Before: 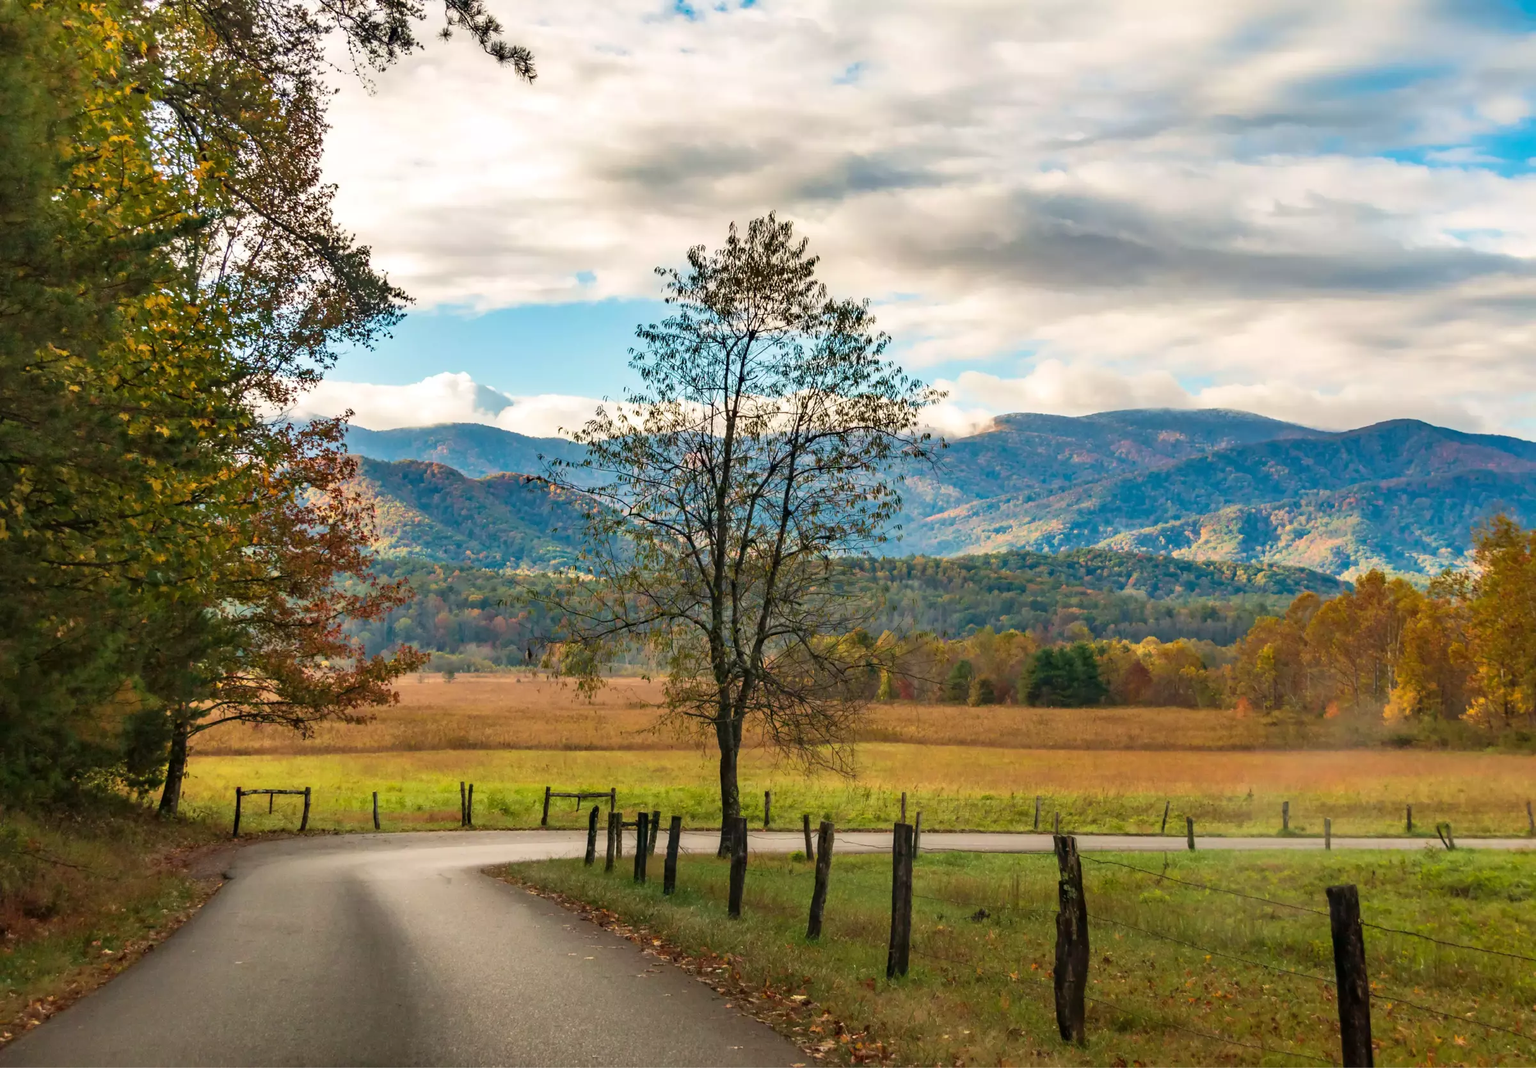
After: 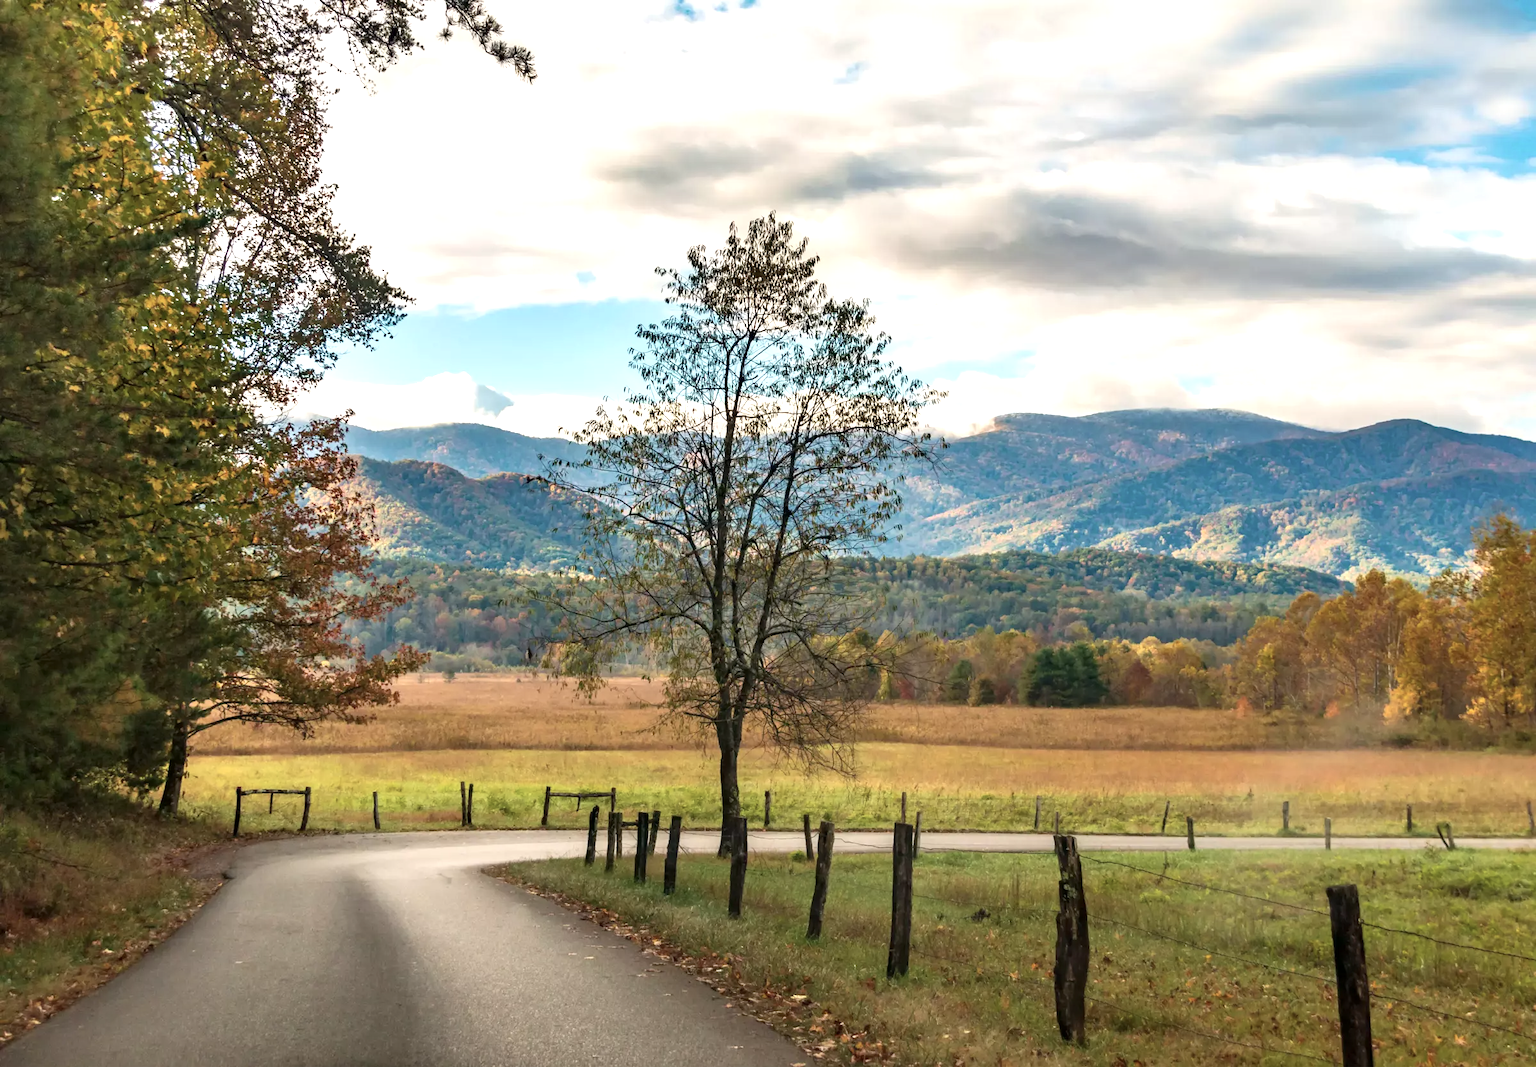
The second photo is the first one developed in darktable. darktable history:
contrast brightness saturation: contrast 0.065, brightness -0.013, saturation -0.241
exposure: black level correction 0.001, exposure 0.499 EV, compensate highlight preservation false
